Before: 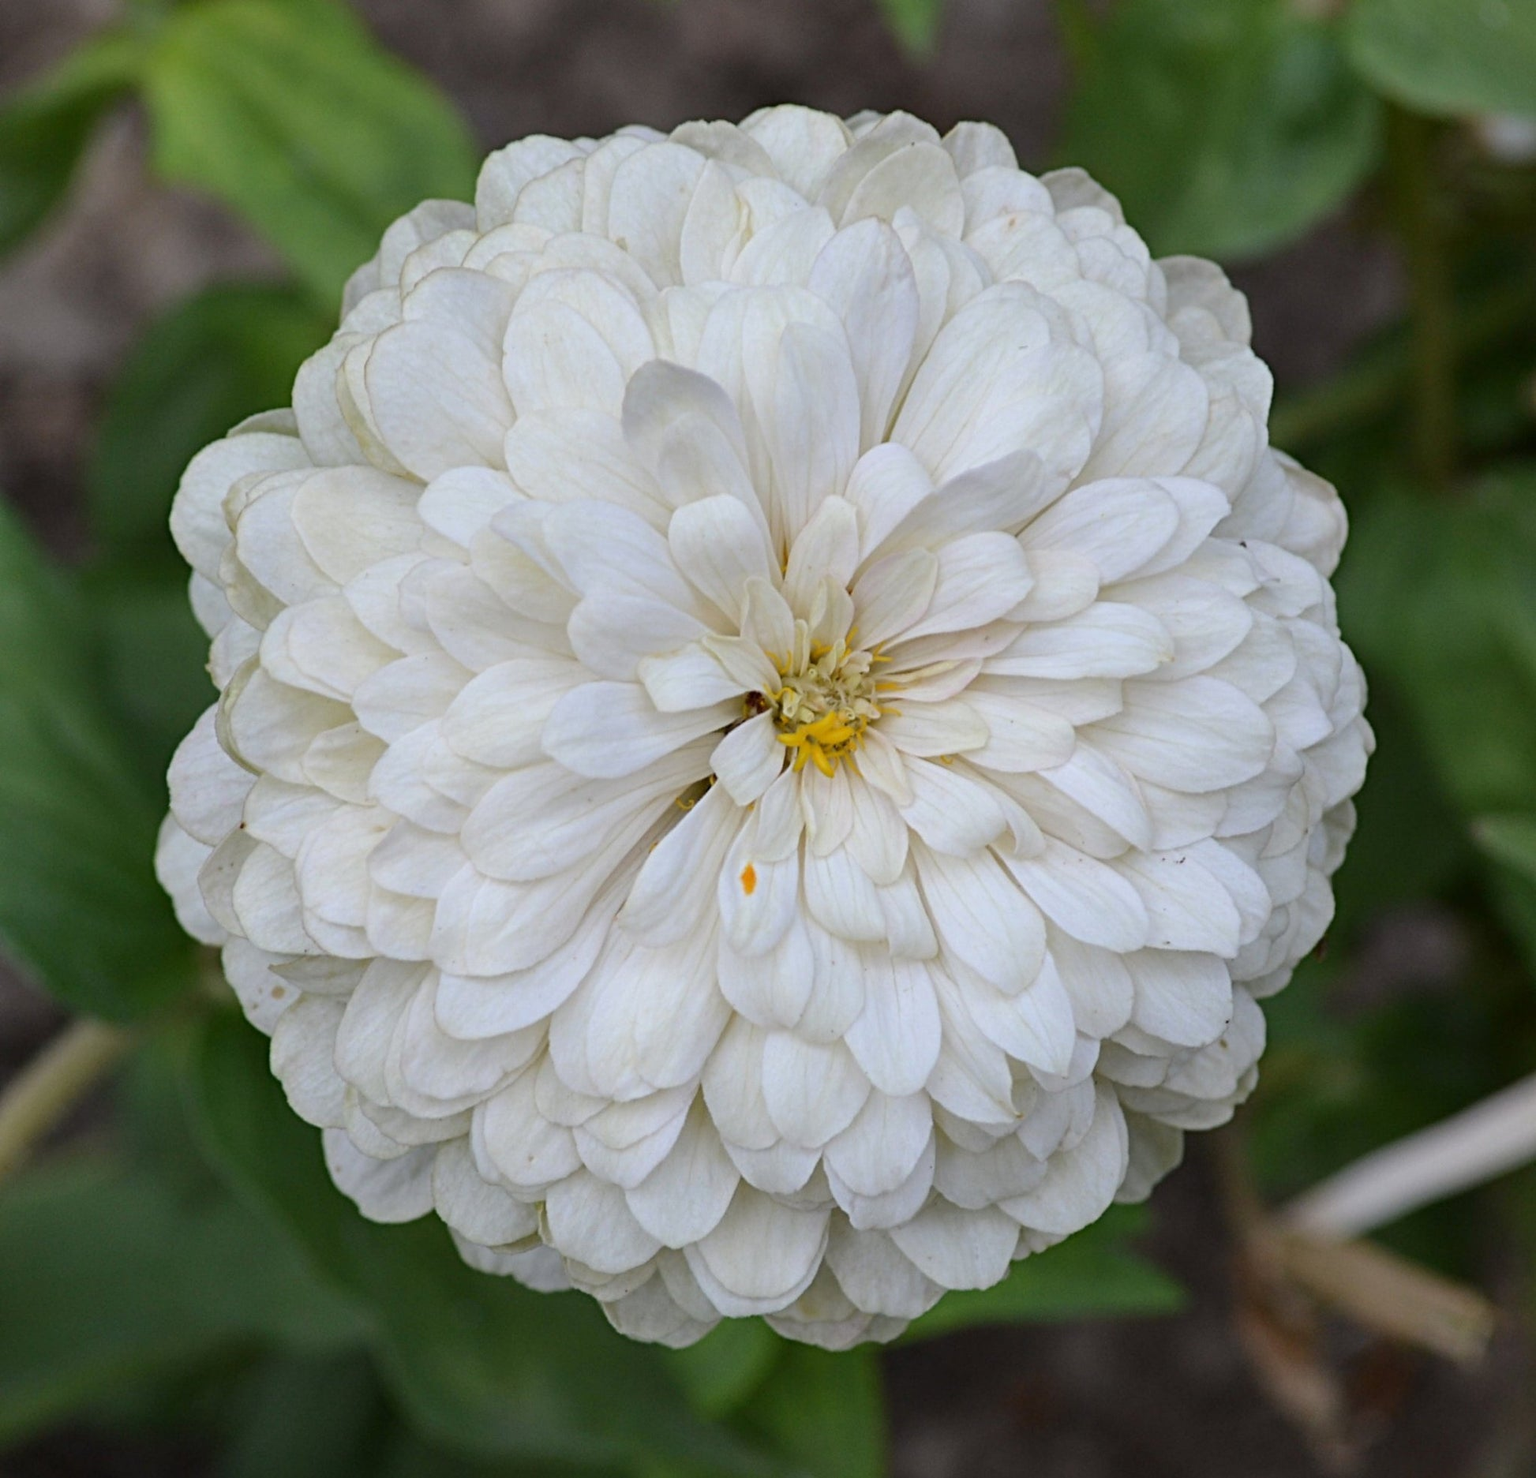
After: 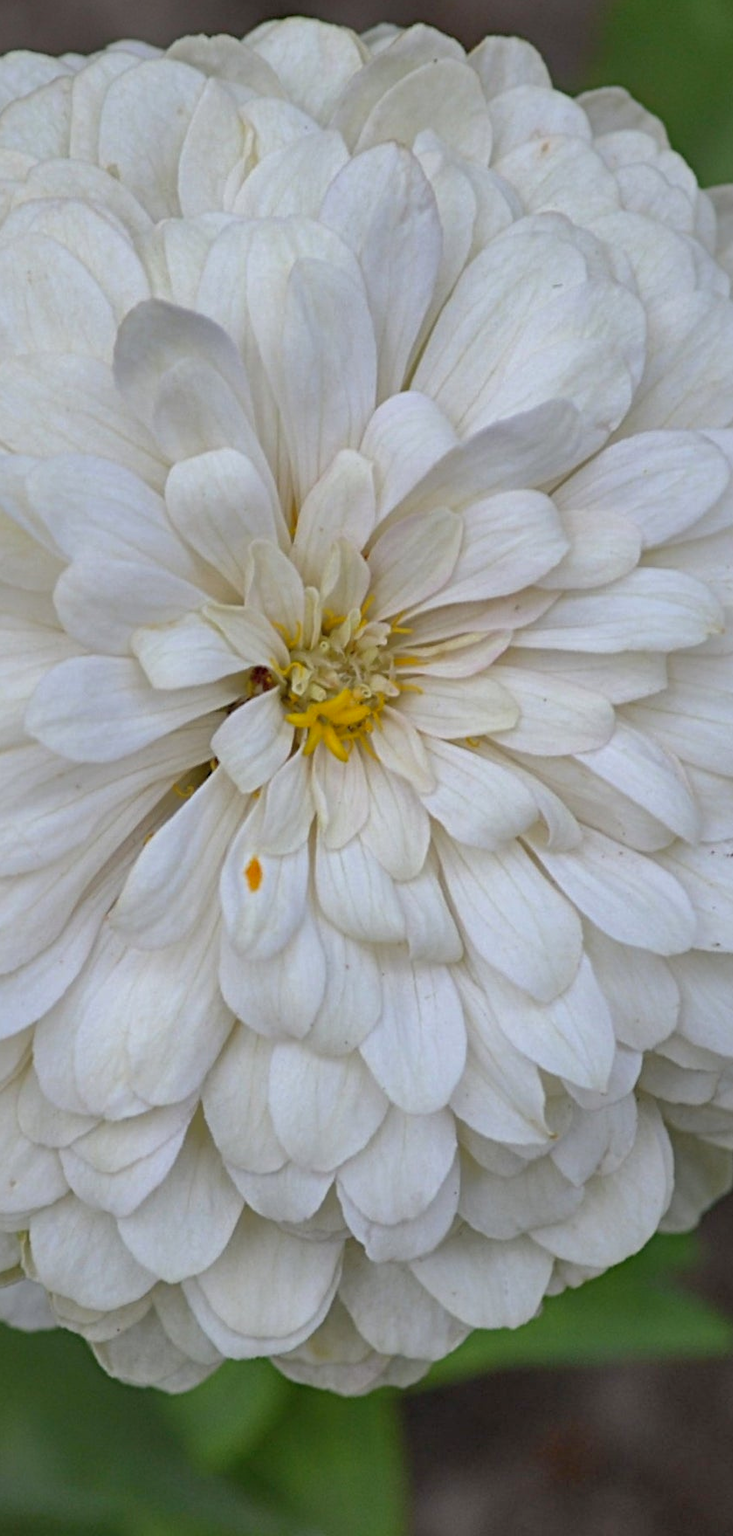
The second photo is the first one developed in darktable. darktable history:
shadows and highlights: on, module defaults
crop: left 33.848%, top 6.043%, right 22.94%
